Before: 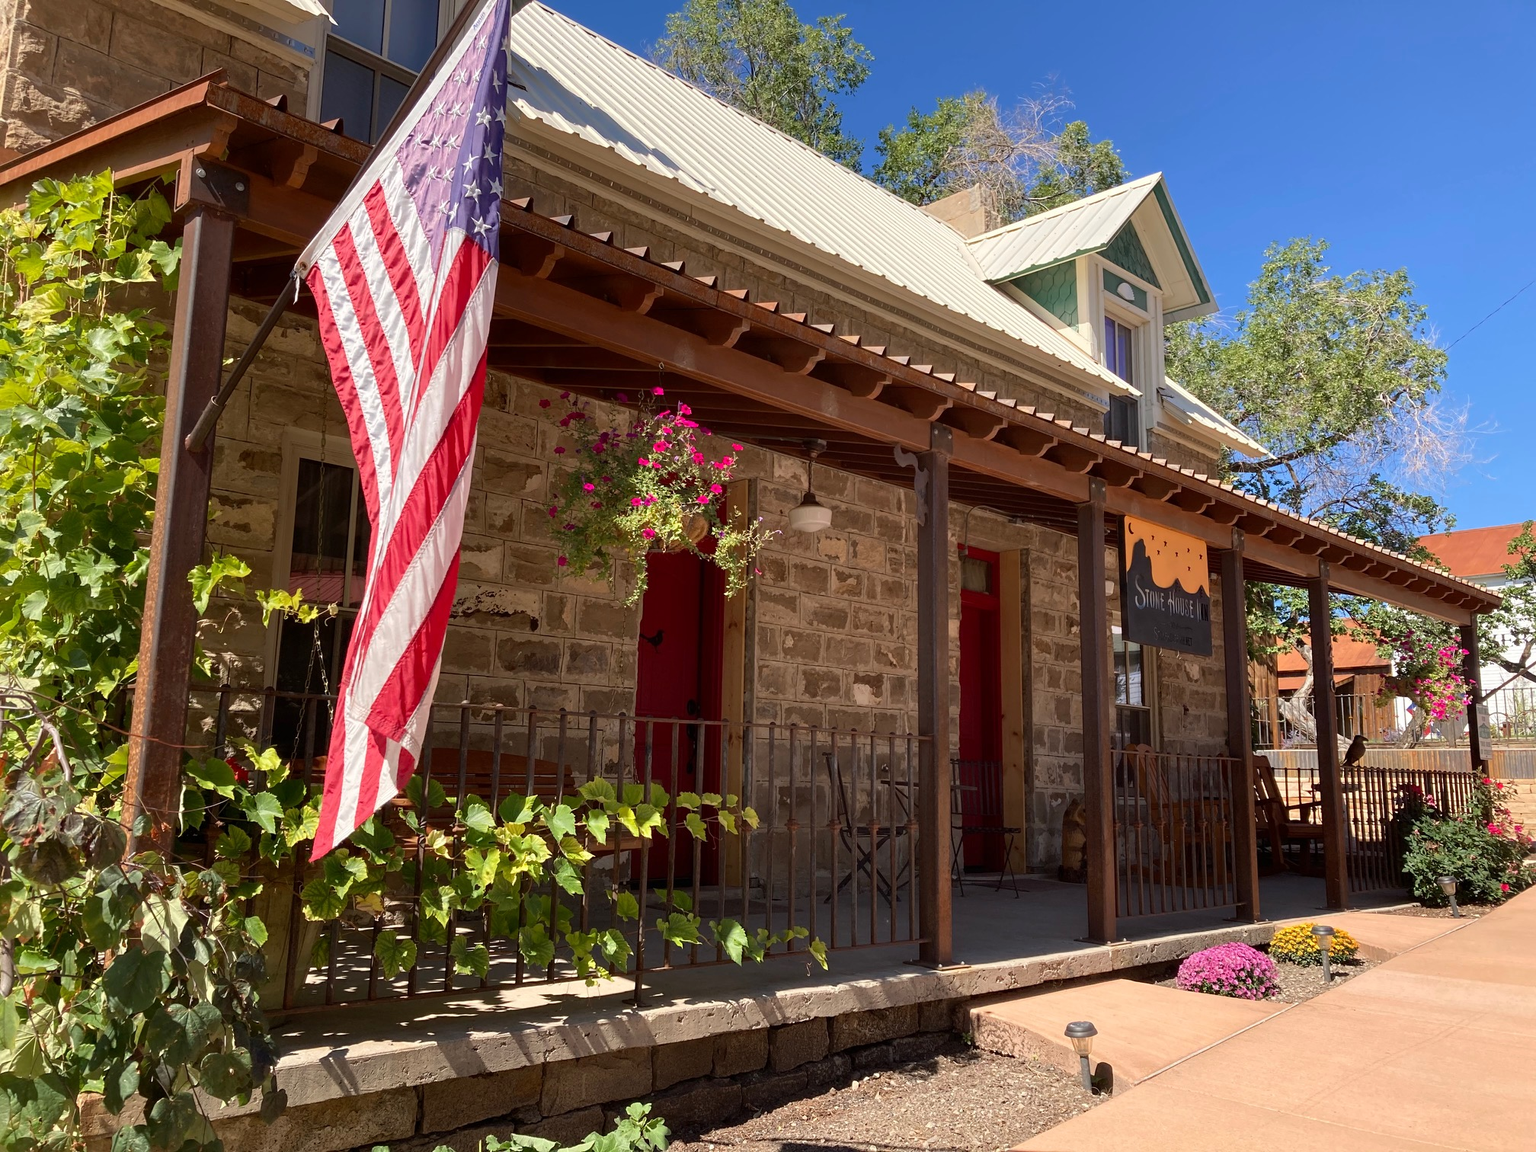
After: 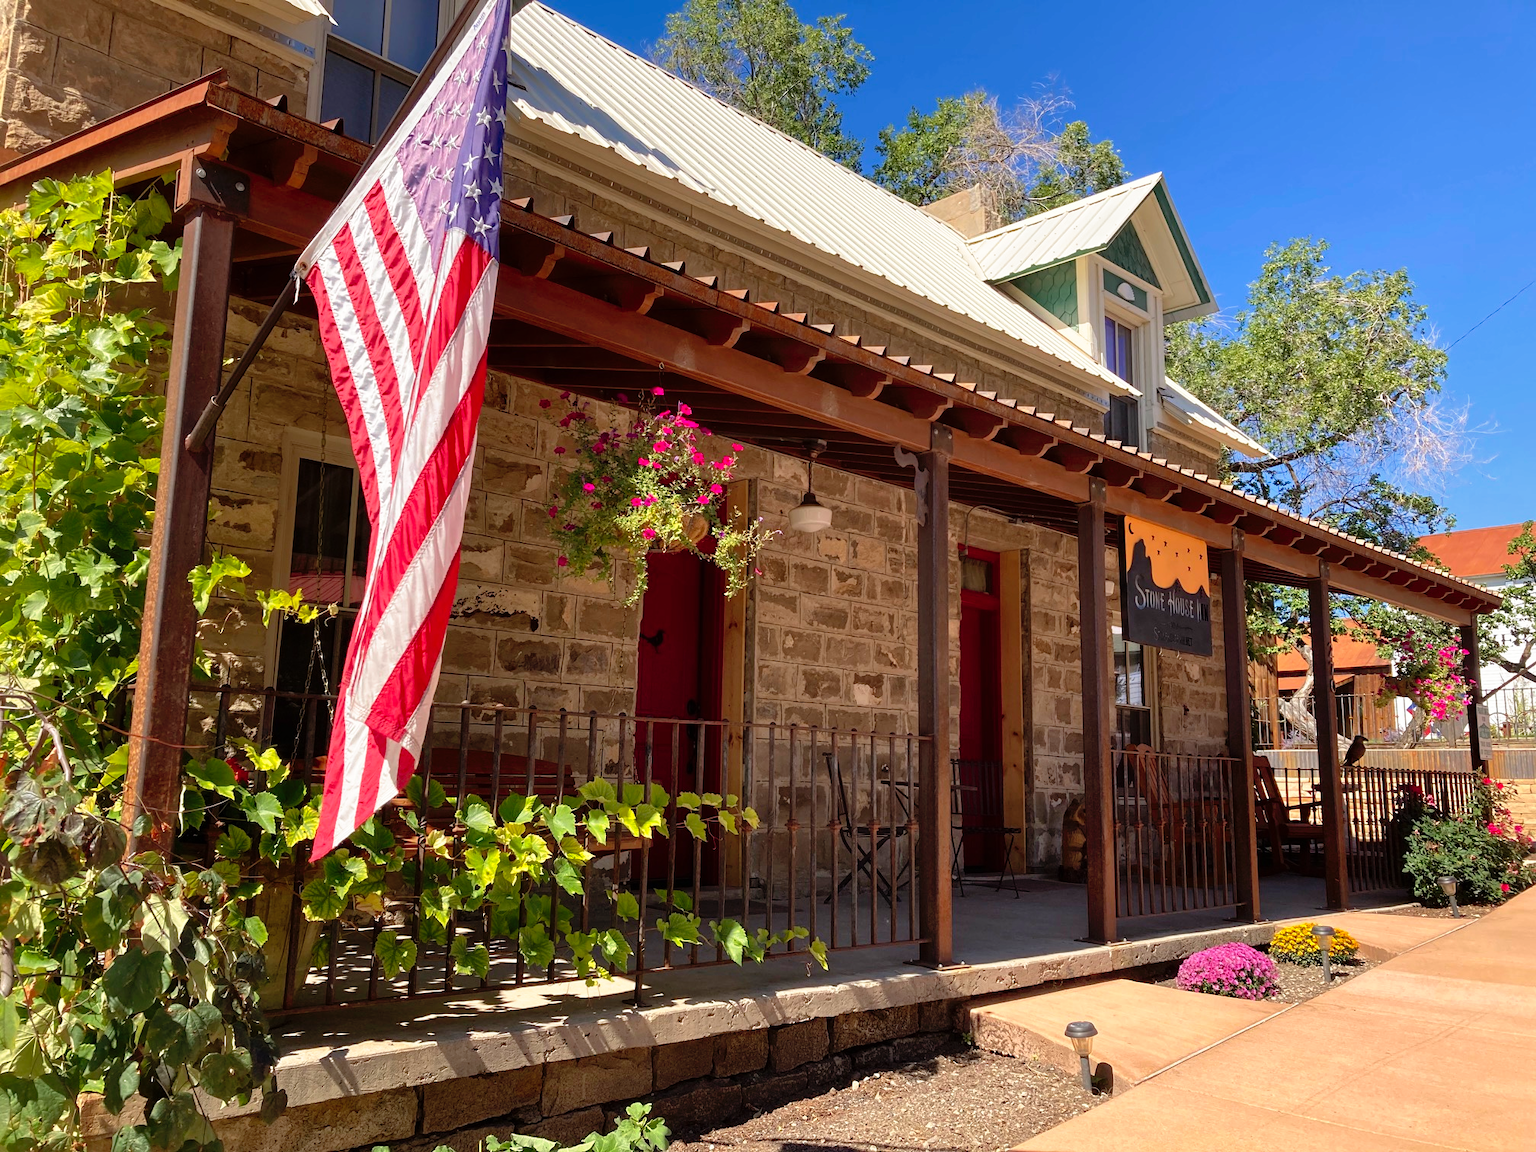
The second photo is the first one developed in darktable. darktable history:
tone curve: curves: ch0 [(0, 0) (0.003, 0.001) (0.011, 0.005) (0.025, 0.011) (0.044, 0.02) (0.069, 0.031) (0.1, 0.045) (0.136, 0.077) (0.177, 0.124) (0.224, 0.181) (0.277, 0.245) (0.335, 0.316) (0.399, 0.393) (0.468, 0.477) (0.543, 0.568) (0.623, 0.666) (0.709, 0.771) (0.801, 0.871) (0.898, 0.965) (1, 1)], preserve colors none
shadows and highlights: on, module defaults
